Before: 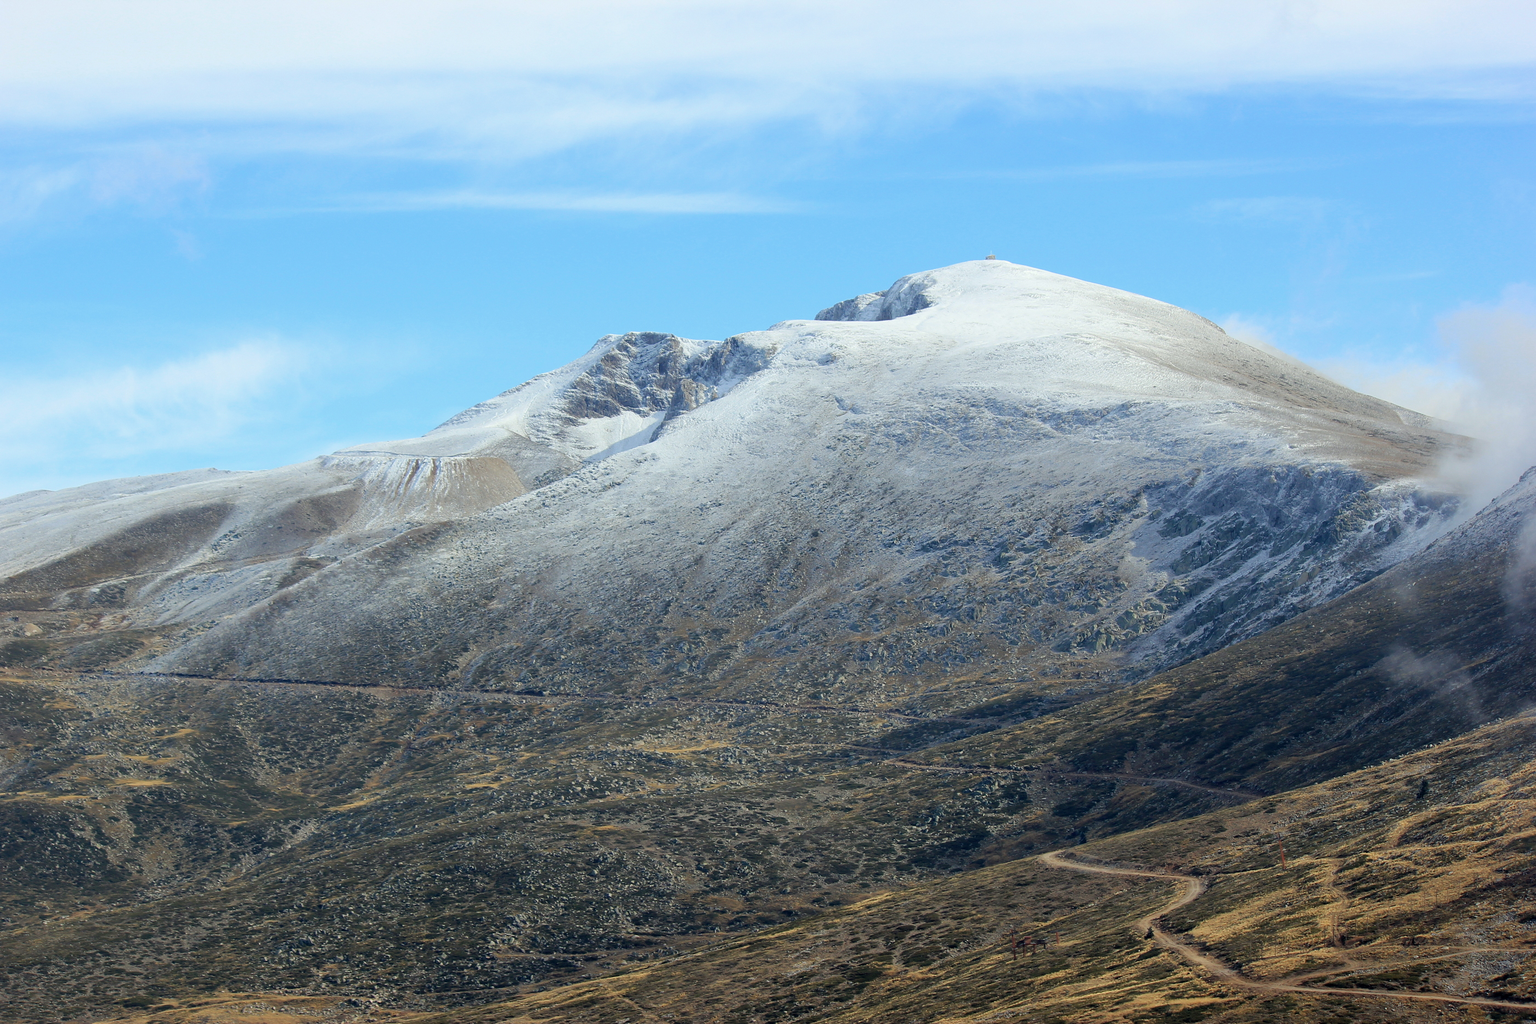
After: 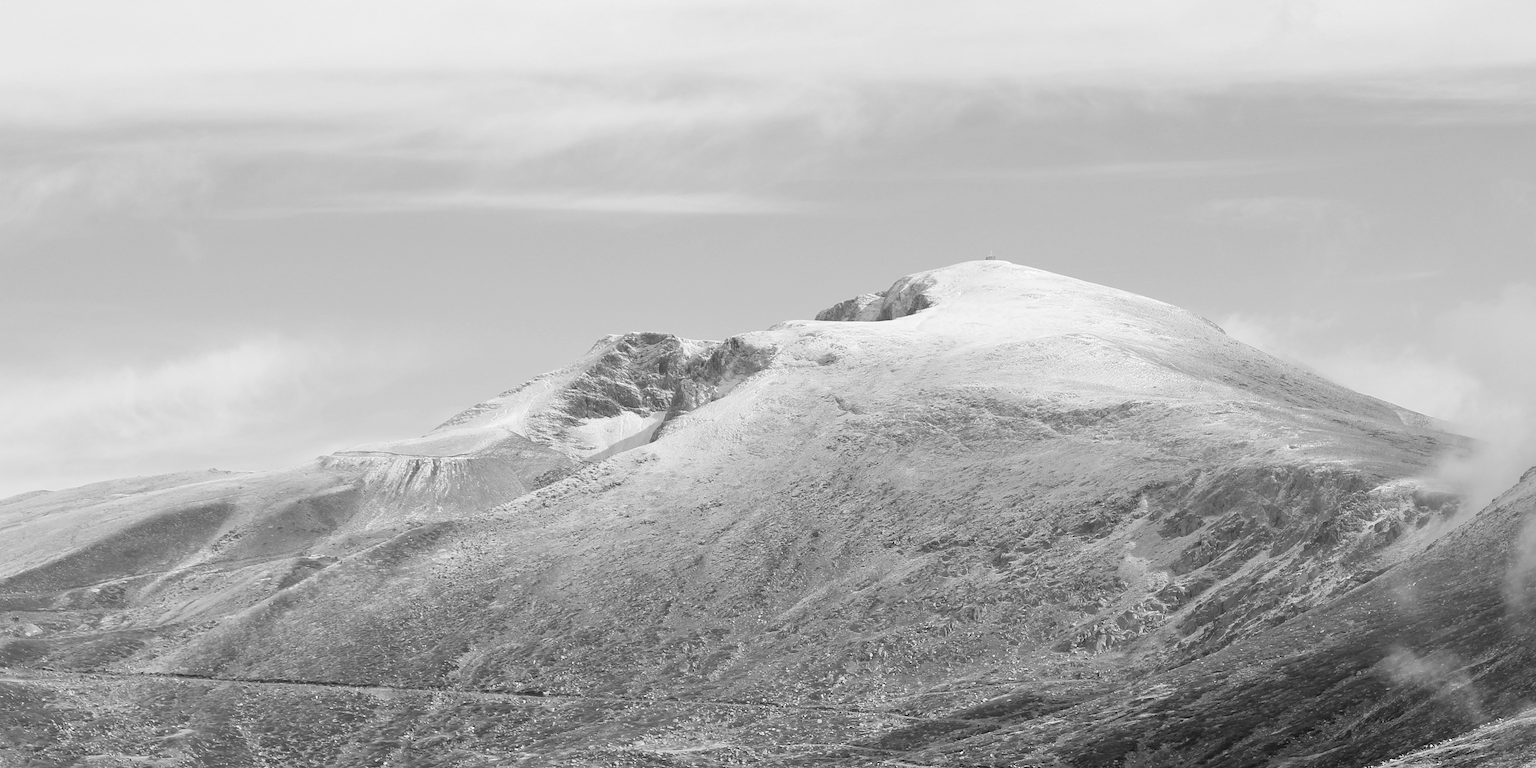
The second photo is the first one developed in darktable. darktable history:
tone equalizer: -7 EV 0.15 EV, -6 EV 0.6 EV, -5 EV 1.15 EV, -4 EV 1.33 EV, -3 EV 1.15 EV, -2 EV 0.6 EV, -1 EV 0.15 EV, mask exposure compensation -0.5 EV
monochrome: on, module defaults
crop: bottom 24.988%
